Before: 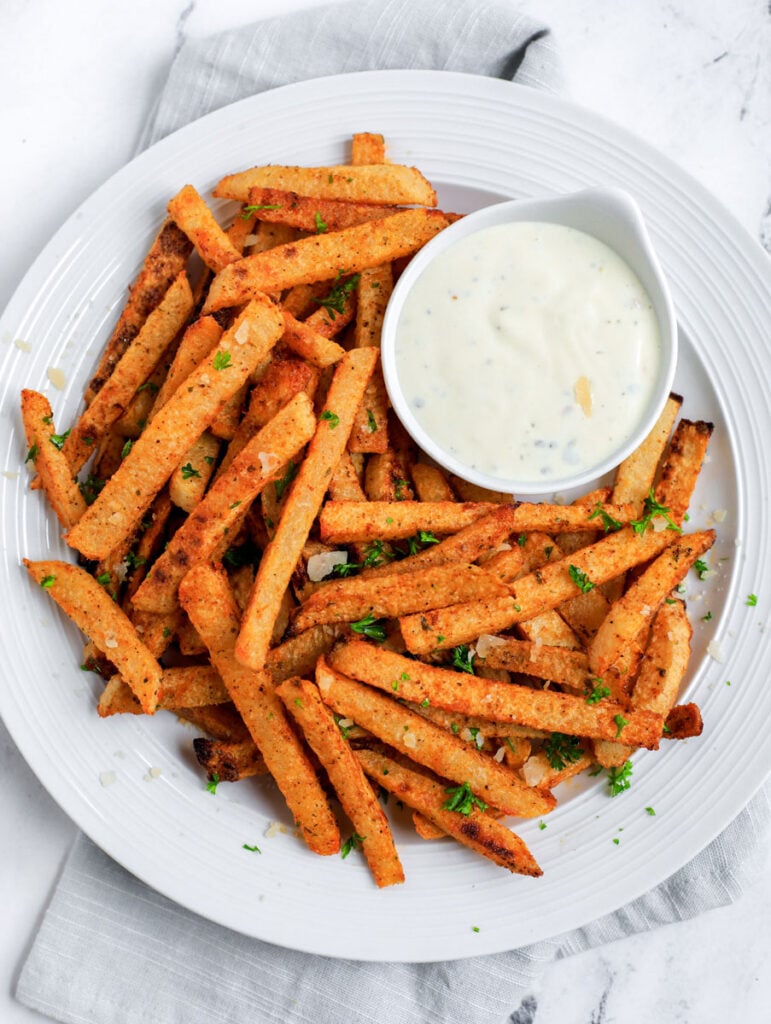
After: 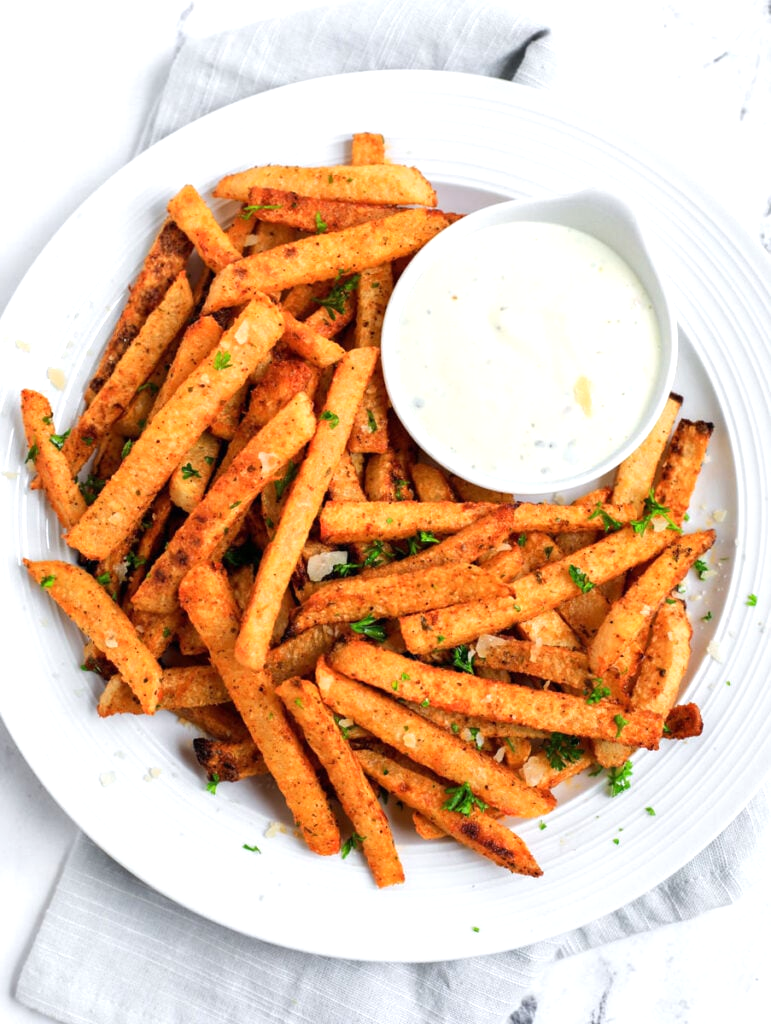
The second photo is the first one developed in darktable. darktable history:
exposure: black level correction 0, exposure 0.398 EV, compensate exposure bias true, compensate highlight preservation false
tone equalizer: on, module defaults
